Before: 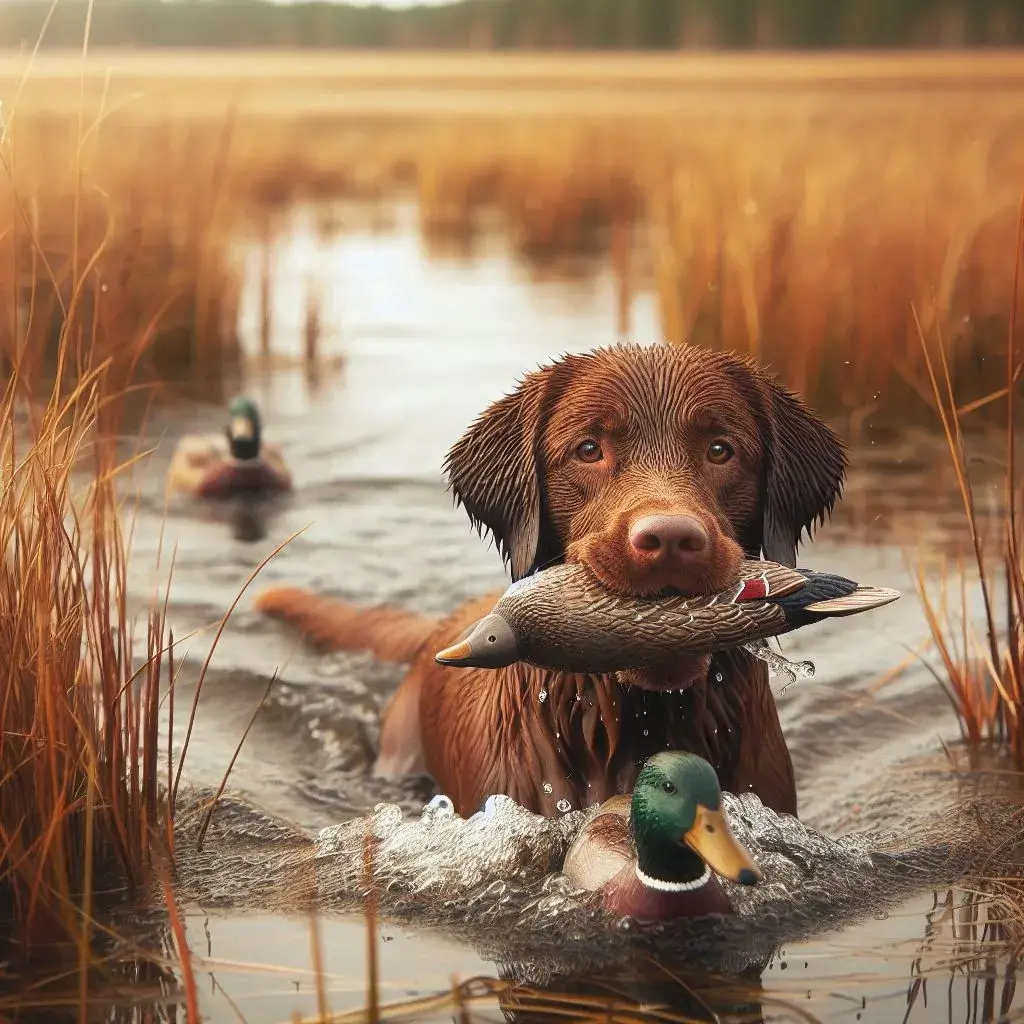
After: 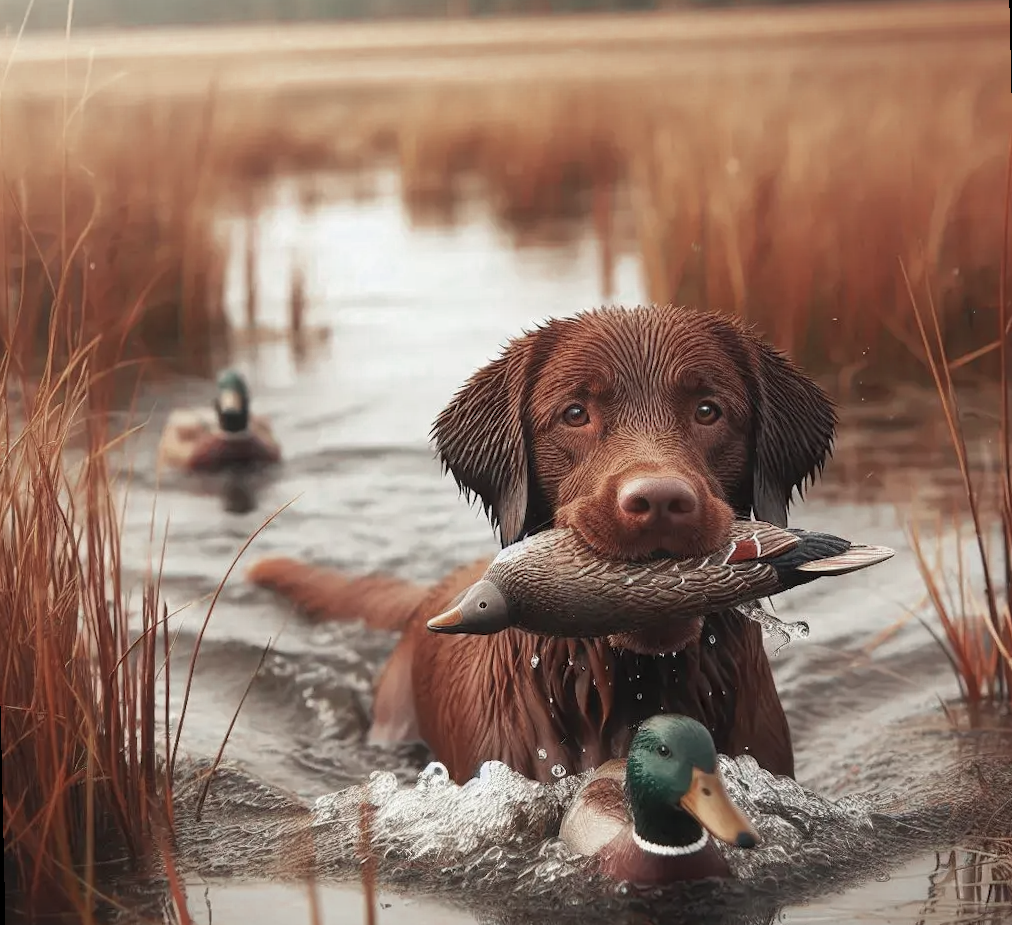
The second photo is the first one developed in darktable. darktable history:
color zones: curves: ch0 [(0, 0.5) (0.125, 0.4) (0.25, 0.5) (0.375, 0.4) (0.5, 0.4) (0.625, 0.35) (0.75, 0.35) (0.875, 0.5)]; ch1 [(0, 0.35) (0.125, 0.45) (0.25, 0.35) (0.375, 0.35) (0.5, 0.35) (0.625, 0.35) (0.75, 0.45) (0.875, 0.35)]; ch2 [(0, 0.6) (0.125, 0.5) (0.25, 0.5) (0.375, 0.6) (0.5, 0.6) (0.625, 0.5) (0.75, 0.5) (0.875, 0.5)]
rotate and perspective: rotation -1.32°, lens shift (horizontal) -0.031, crop left 0.015, crop right 0.985, crop top 0.047, crop bottom 0.982
crop: top 0.448%, right 0.264%, bottom 5.045%
color contrast: blue-yellow contrast 0.7
white balance: emerald 1
